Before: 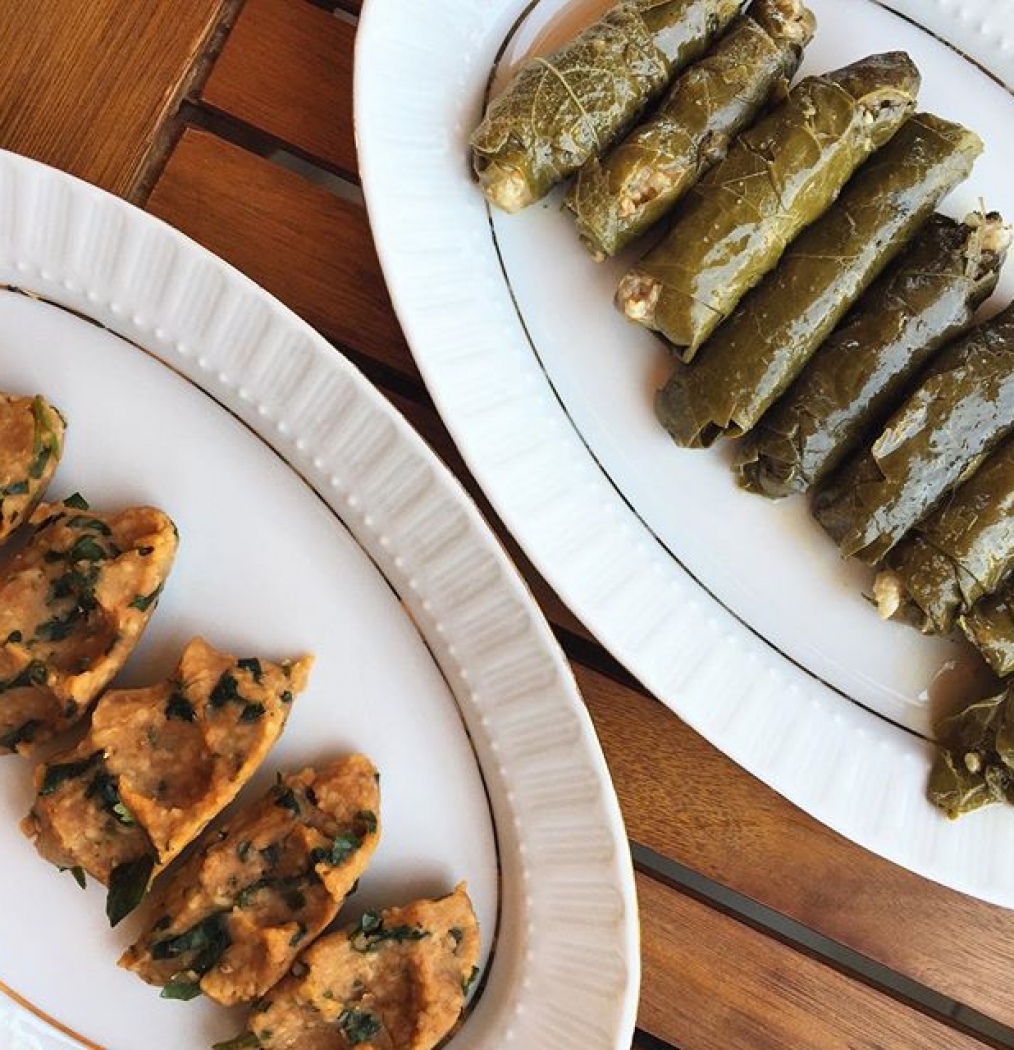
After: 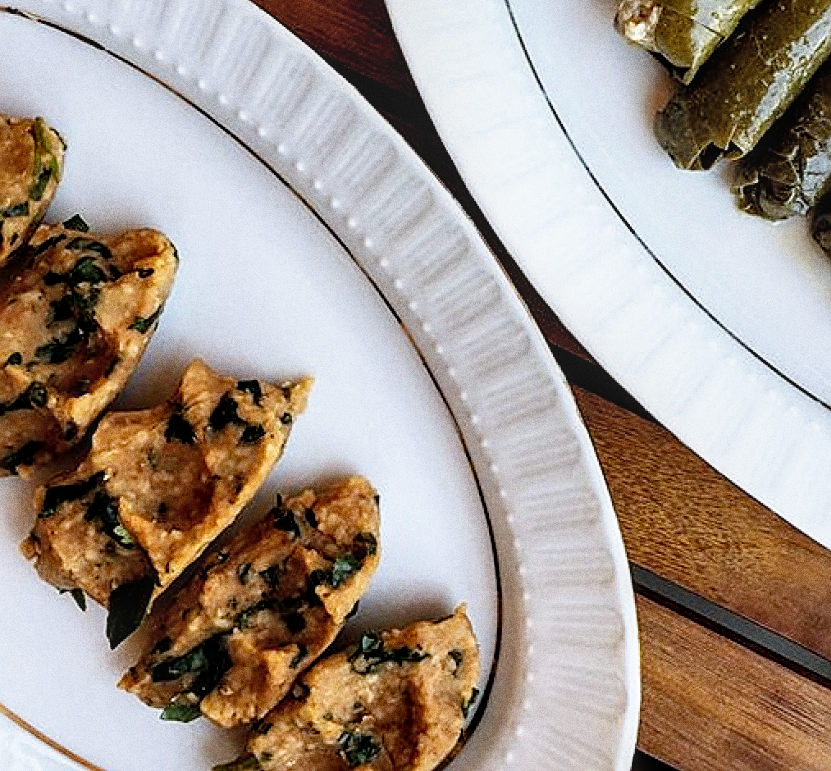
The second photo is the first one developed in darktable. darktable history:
contrast brightness saturation: saturation -0.17
grain: coarseness 9.61 ISO, strength 35.62%
filmic rgb: black relative exposure -6.3 EV, white relative exposure 2.8 EV, threshold 3 EV, target black luminance 0%, hardness 4.6, latitude 67.35%, contrast 1.292, shadows ↔ highlights balance -3.5%, preserve chrominance no, color science v4 (2020), contrast in shadows soft, enable highlight reconstruction true
sharpen: amount 0.75
white balance: red 0.954, blue 1.079
tone equalizer: on, module defaults
local contrast: on, module defaults
crop: top 26.531%, right 17.959%
